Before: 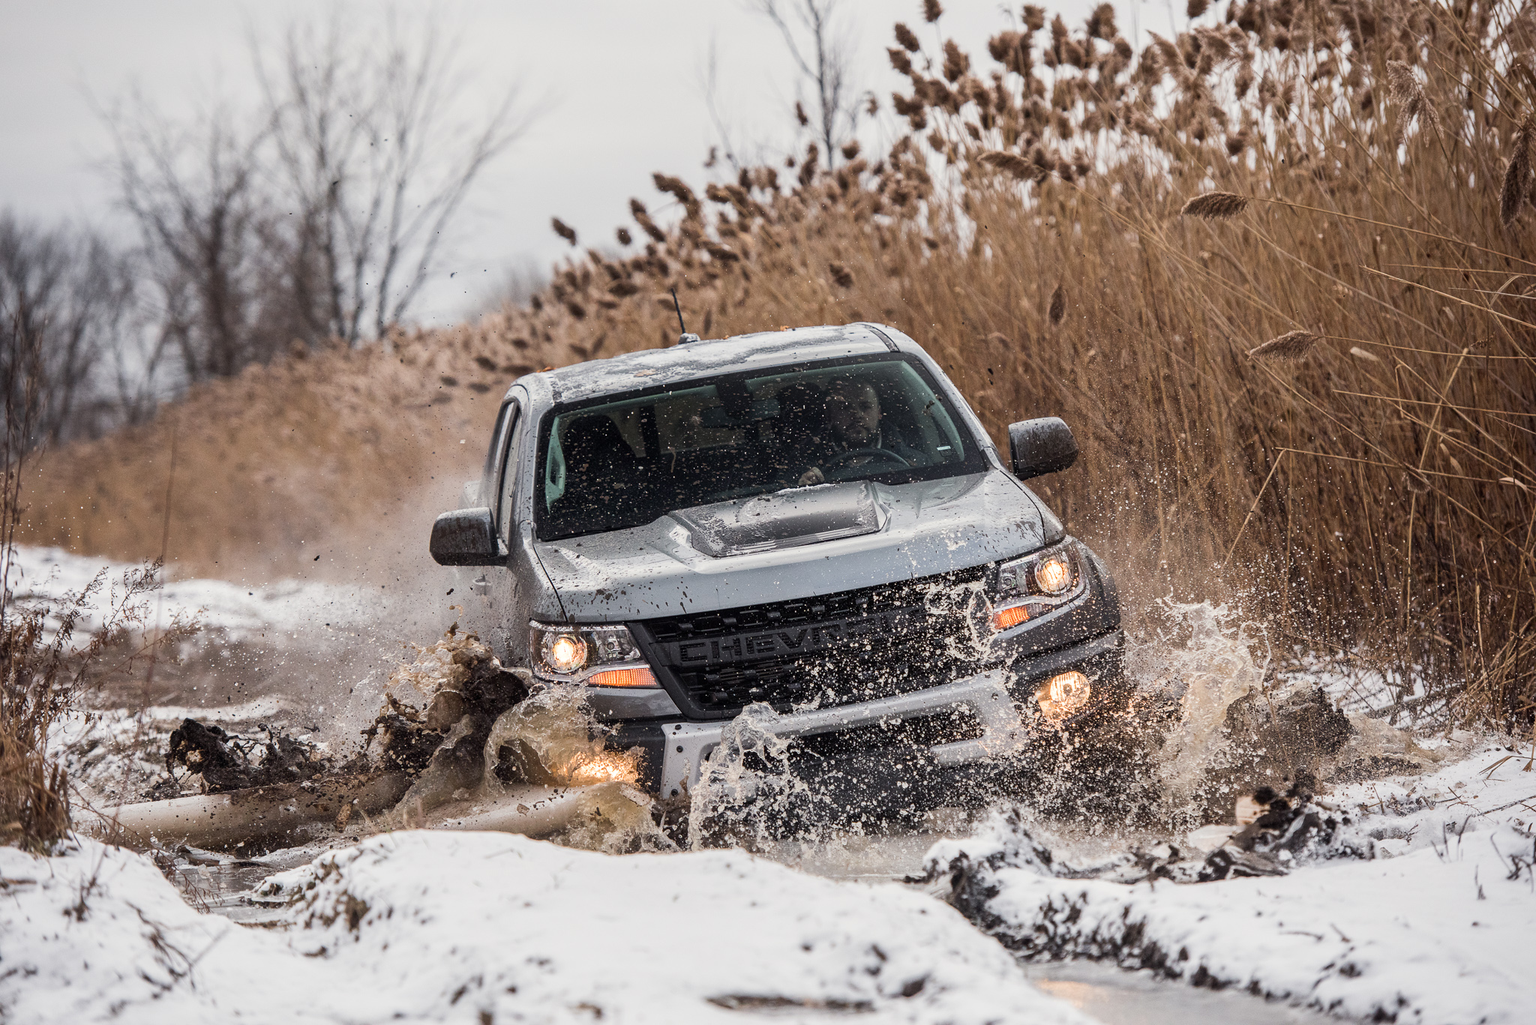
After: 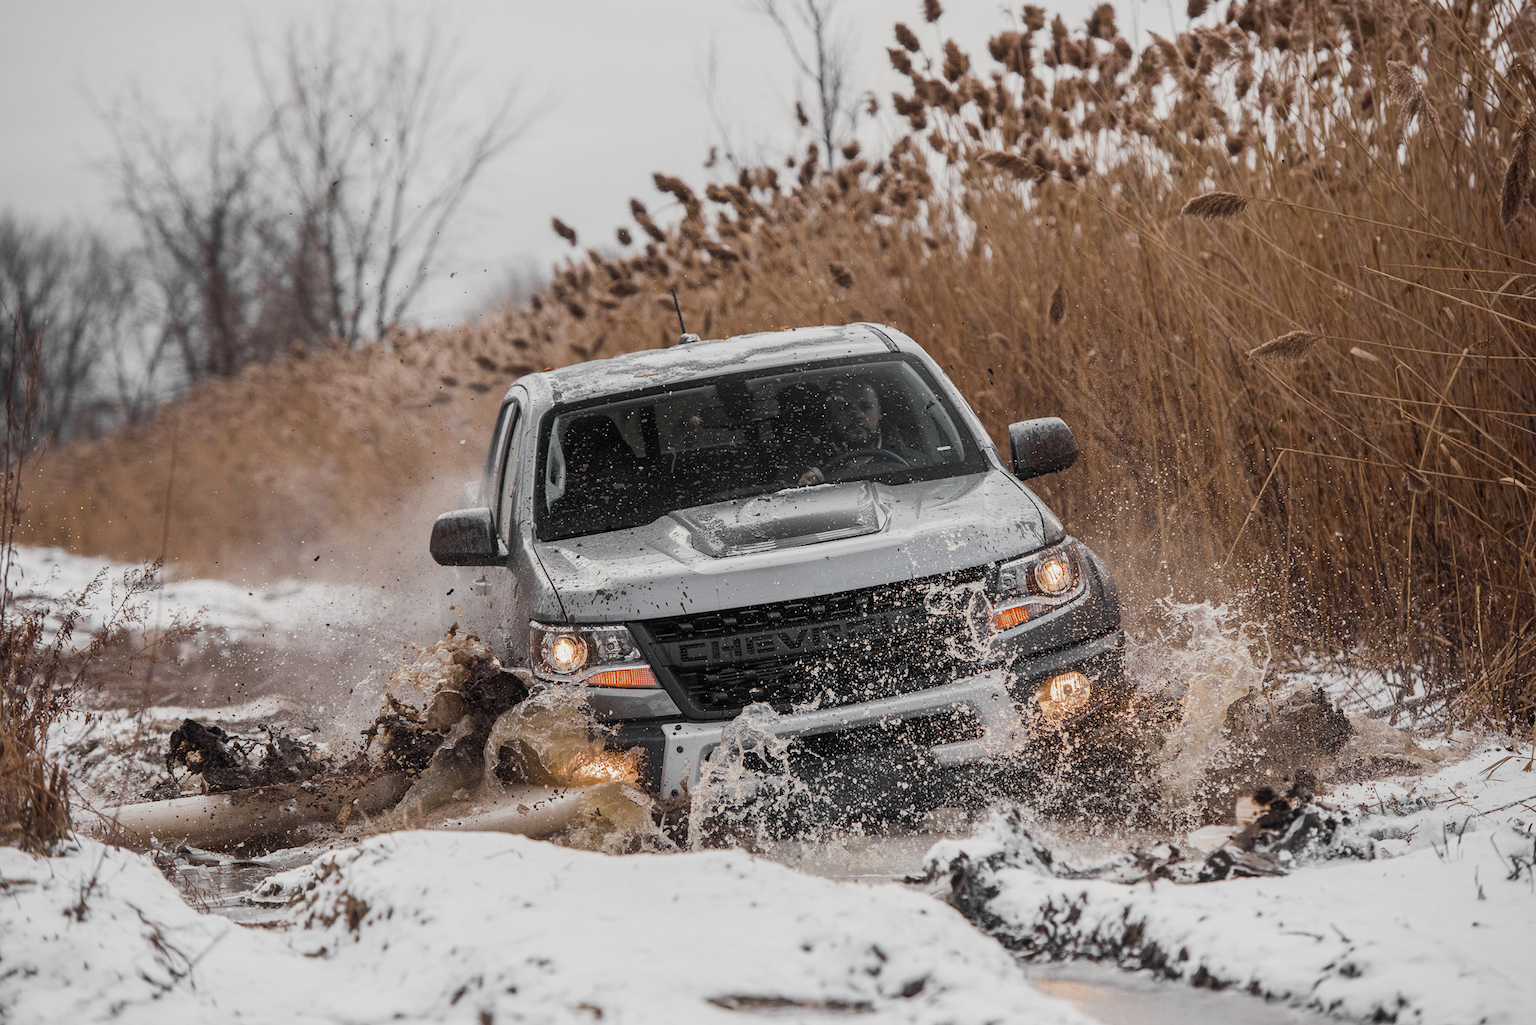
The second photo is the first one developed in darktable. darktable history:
color zones: curves: ch0 [(0.004, 0.388) (0.125, 0.392) (0.25, 0.404) (0.375, 0.5) (0.5, 0.5) (0.625, 0.5) (0.75, 0.5) (0.875, 0.5)]; ch1 [(0, 0.5) (0.125, 0.5) (0.25, 0.5) (0.375, 0.124) (0.524, 0.124) (0.645, 0.128) (0.789, 0.132) (0.914, 0.096) (0.998, 0.068)]
color balance rgb: perceptual saturation grading › global saturation 0.645%, contrast -9.426%
